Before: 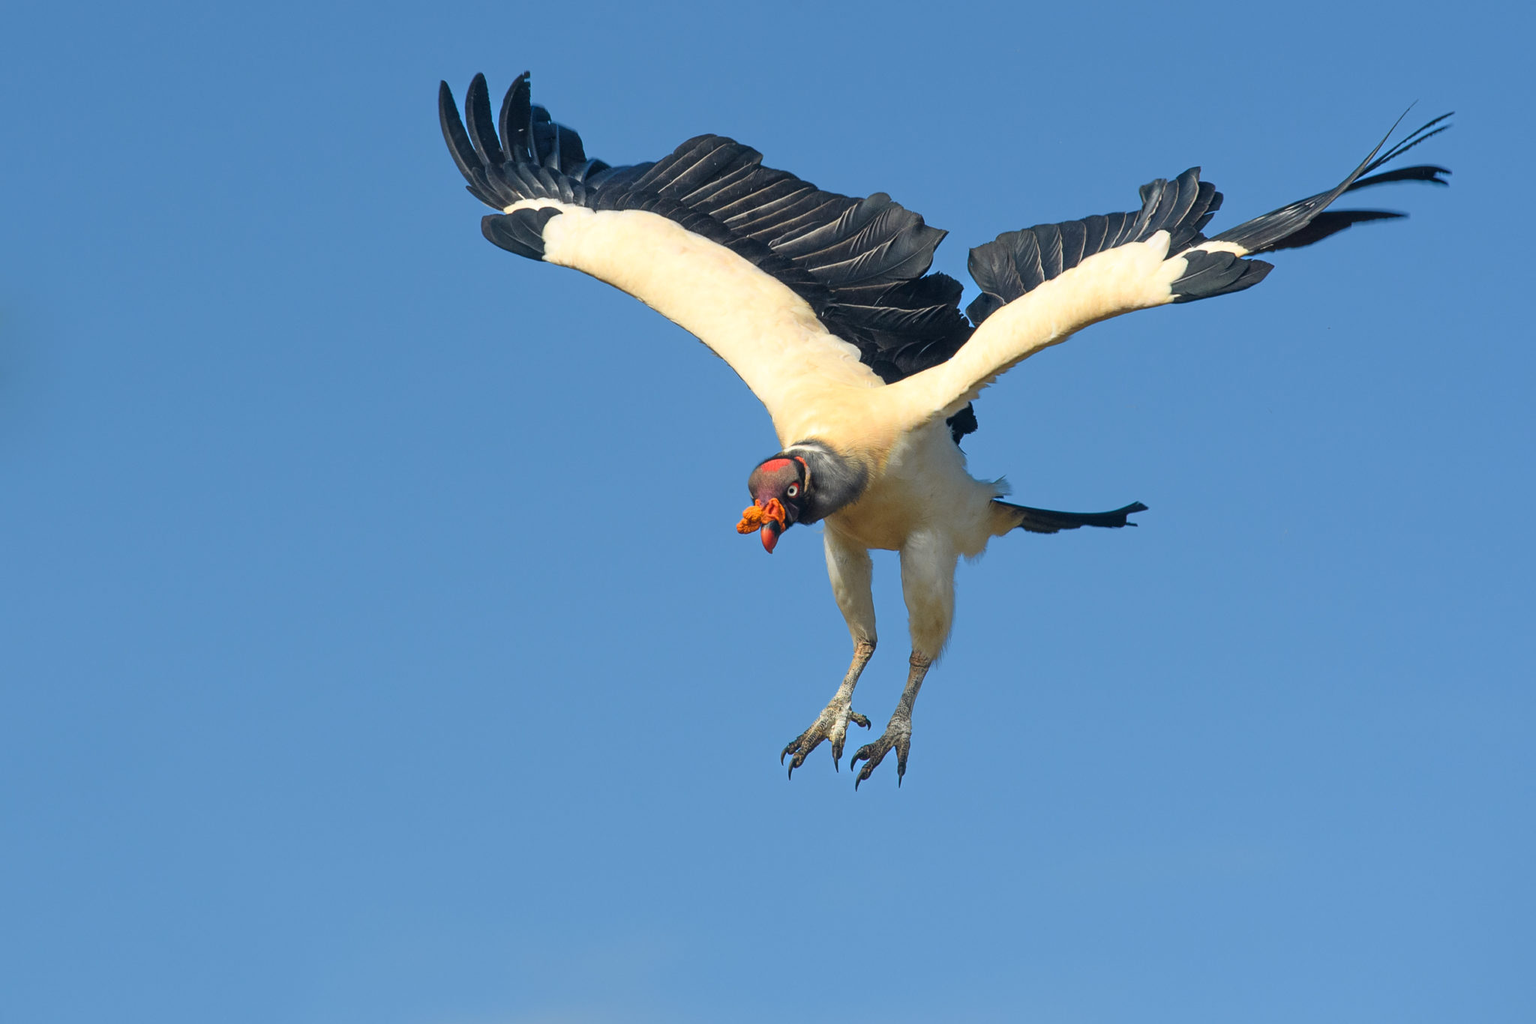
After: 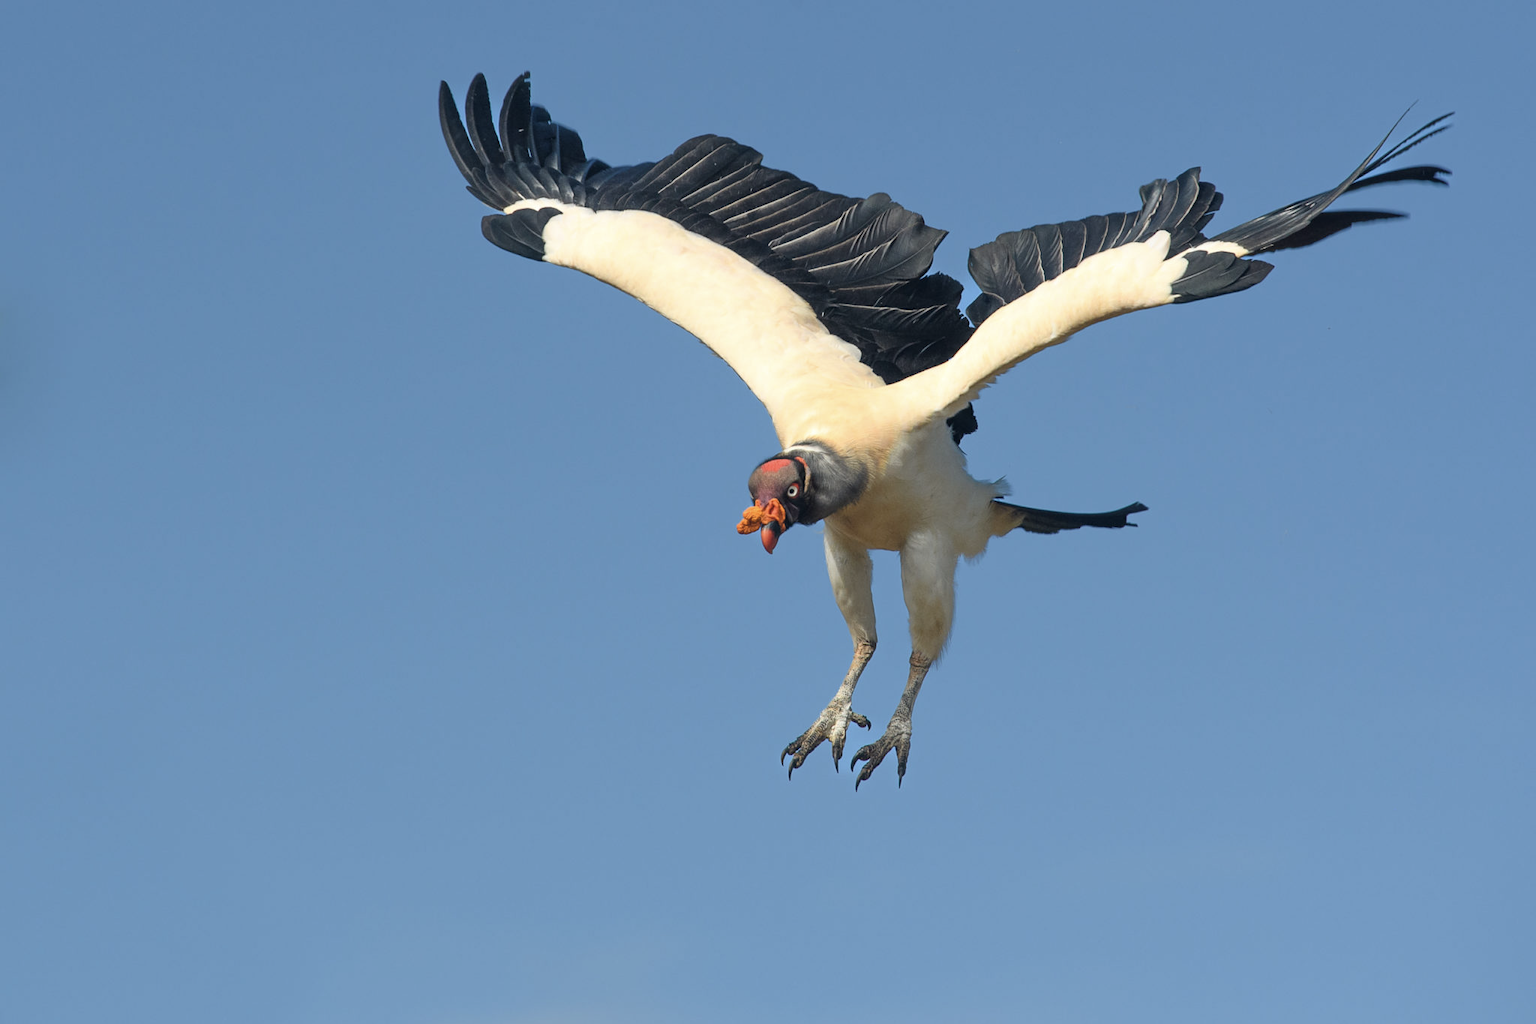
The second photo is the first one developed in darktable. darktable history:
color correction: highlights b* -0.032, saturation 0.775
